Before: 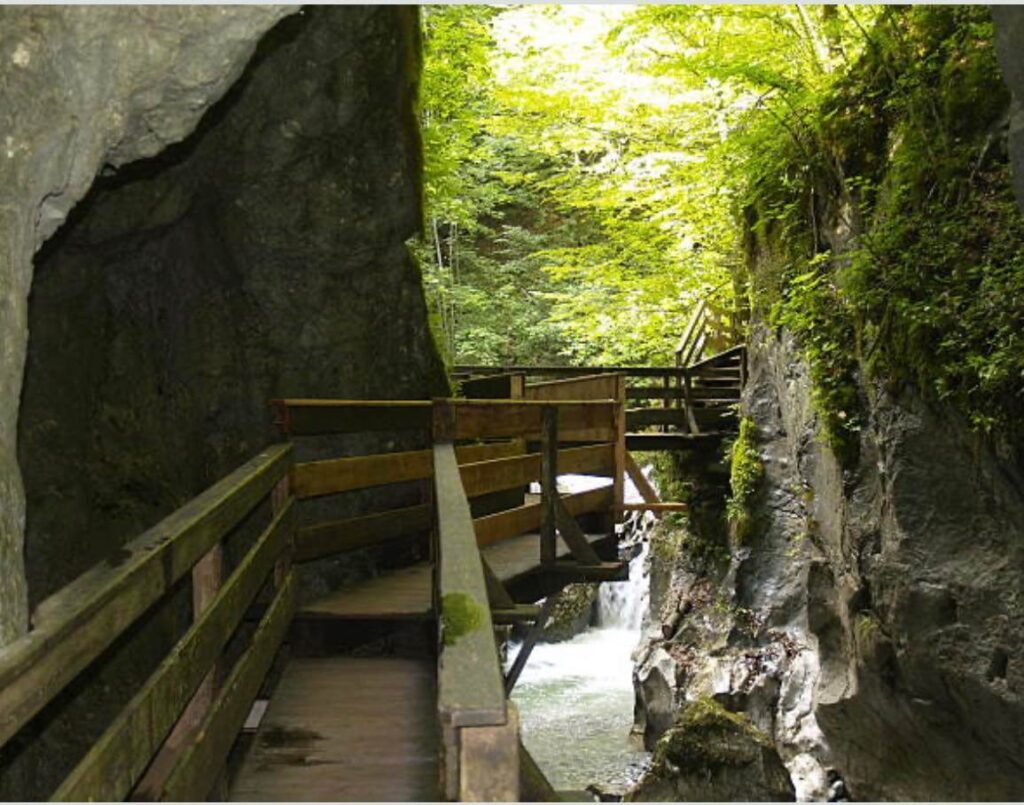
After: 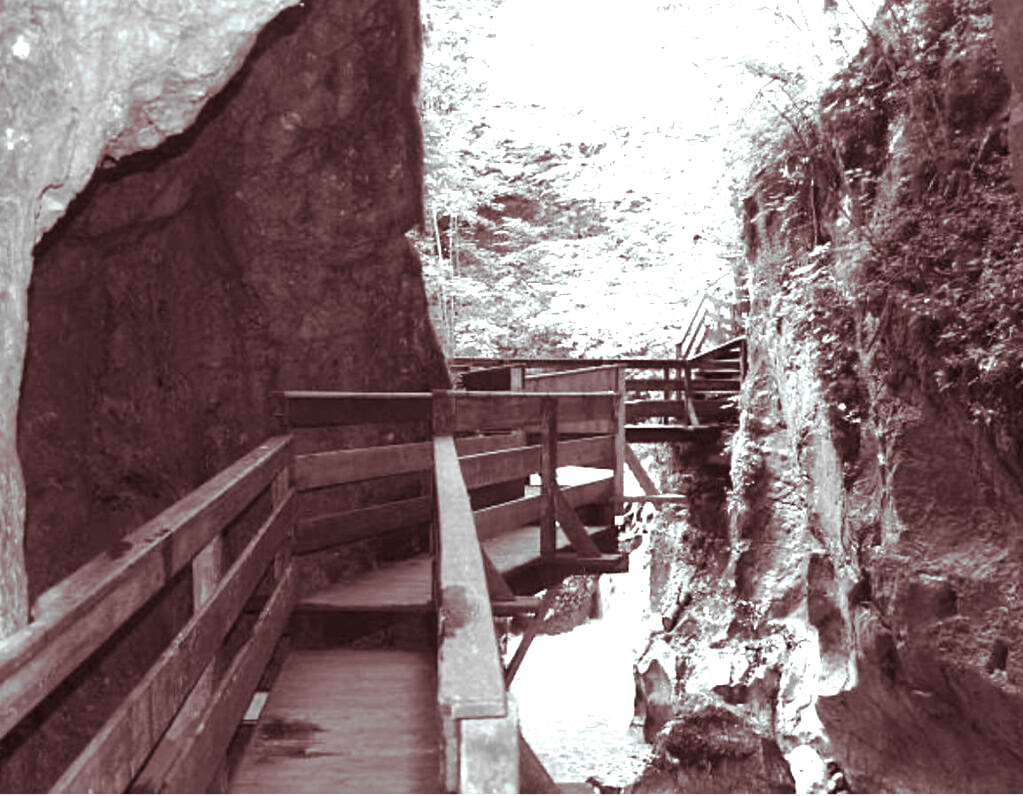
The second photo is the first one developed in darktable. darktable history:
split-toning: highlights › hue 180°
crop: top 1.049%, right 0.001%
monochrome: a 30.25, b 92.03
exposure: black level correction 0, exposure 1.5 EV, compensate exposure bias true, compensate highlight preservation false
